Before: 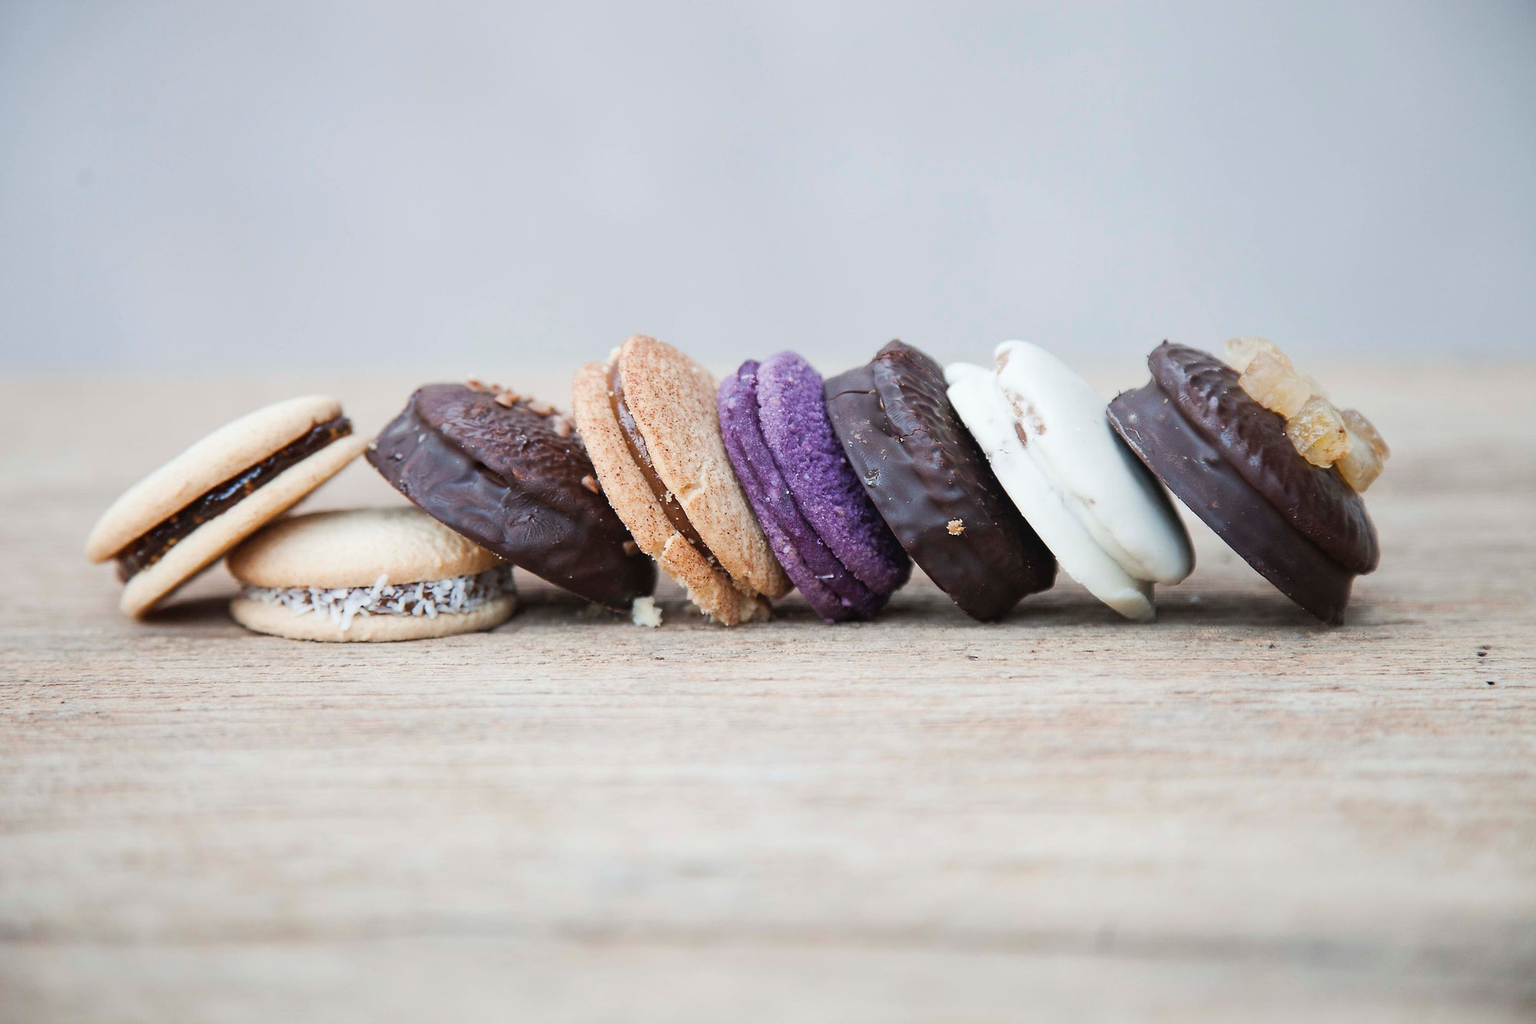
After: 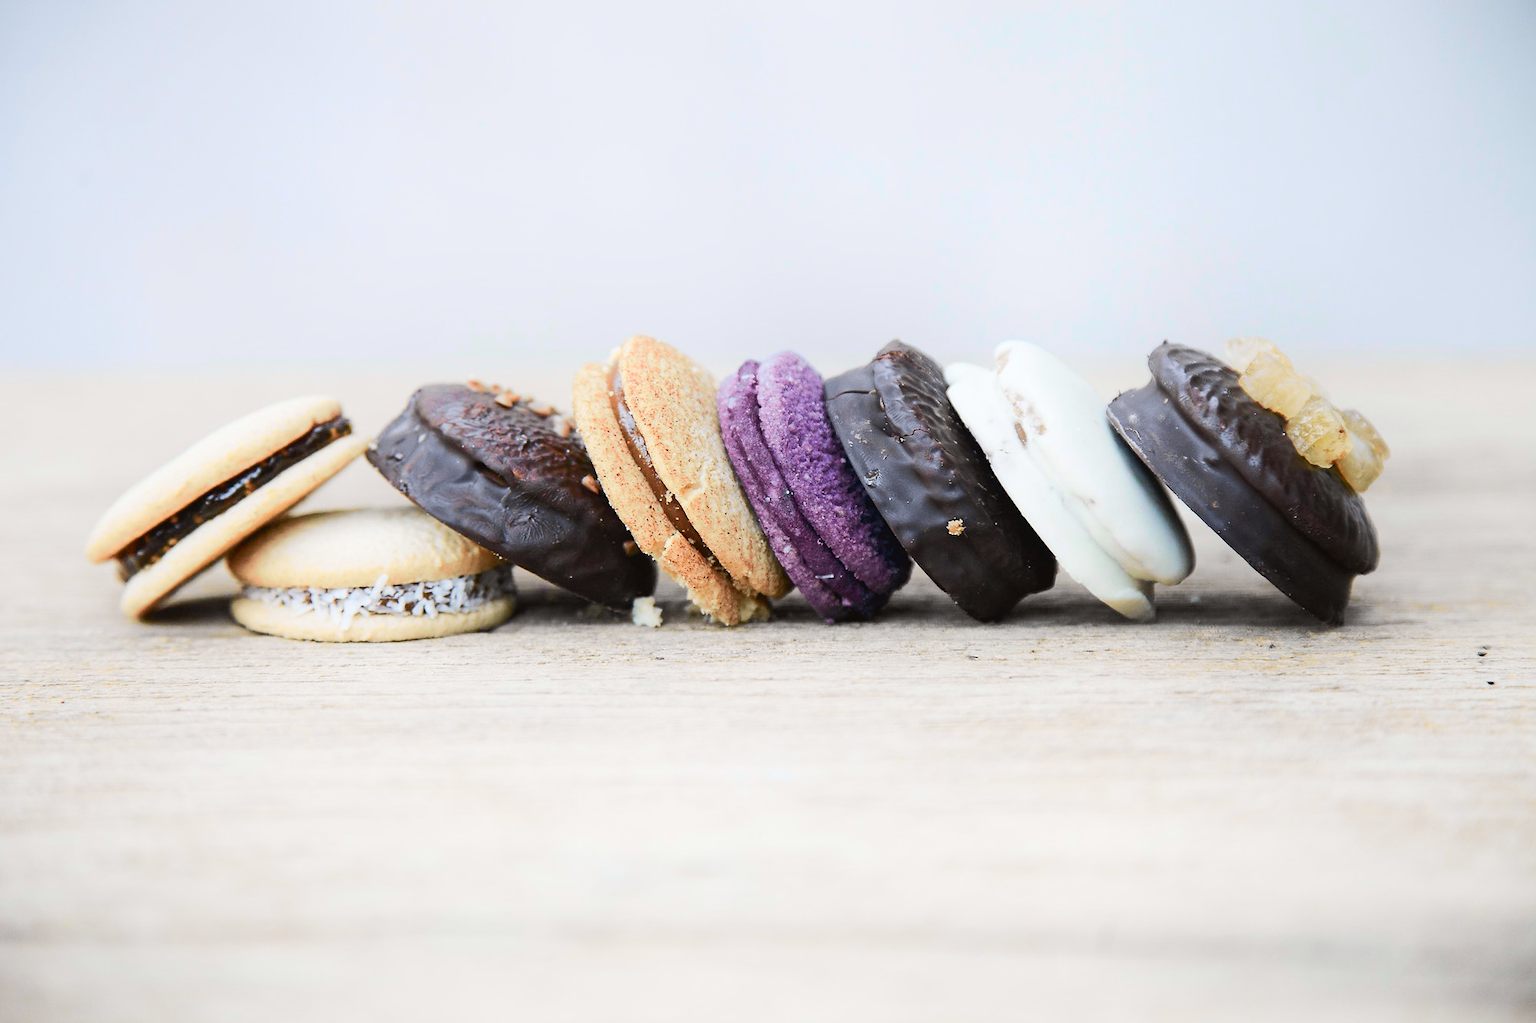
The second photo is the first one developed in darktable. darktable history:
tone curve: curves: ch0 [(0, 0.024) (0.049, 0.038) (0.176, 0.162) (0.33, 0.331) (0.432, 0.475) (0.601, 0.665) (0.843, 0.876) (1, 1)]; ch1 [(0, 0) (0.339, 0.358) (0.445, 0.439) (0.476, 0.47) (0.504, 0.504) (0.53, 0.511) (0.557, 0.558) (0.627, 0.635) (0.728, 0.746) (1, 1)]; ch2 [(0, 0) (0.327, 0.324) (0.417, 0.44) (0.46, 0.453) (0.502, 0.504) (0.526, 0.52) (0.54, 0.564) (0.606, 0.626) (0.76, 0.75) (1, 1)], color space Lab, independent channels, preserve colors none
shadows and highlights: shadows -24.28, highlights 49.77, soften with gaussian
